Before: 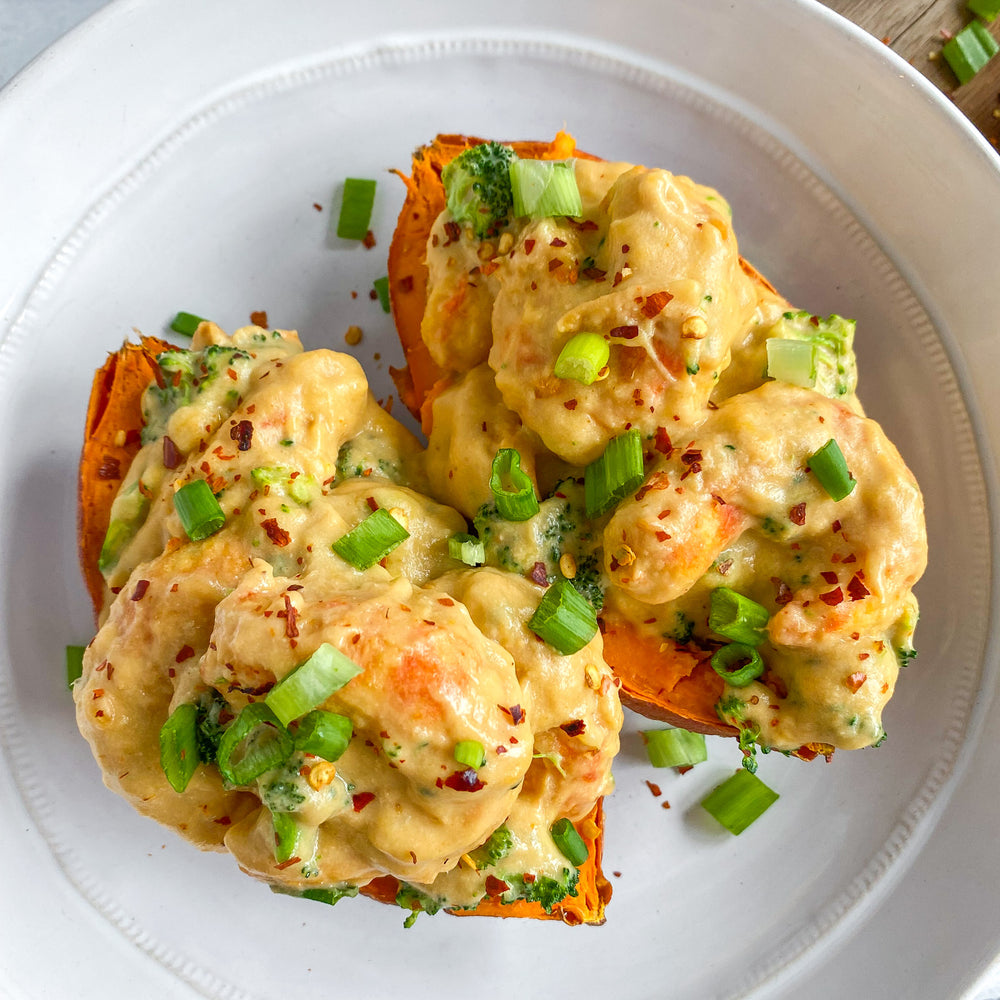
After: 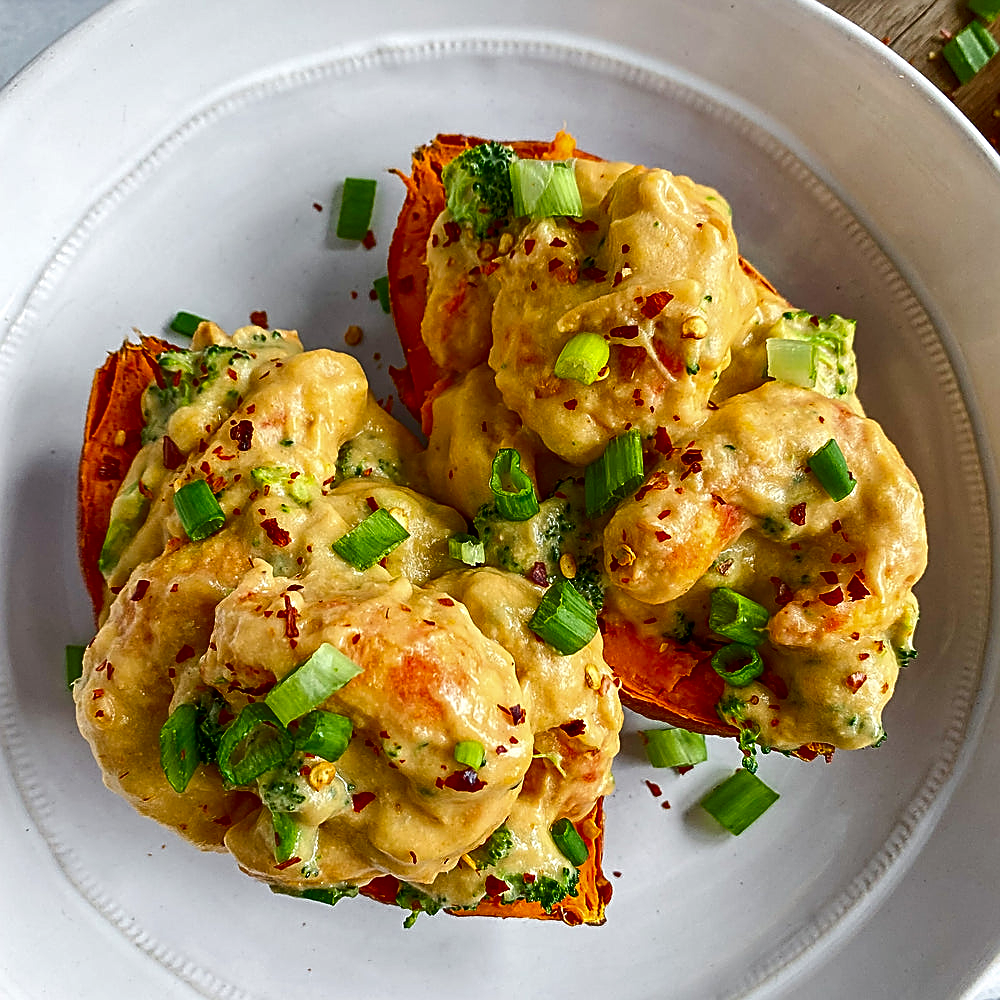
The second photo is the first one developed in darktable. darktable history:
contrast brightness saturation: contrast 0.1, brightness -0.26, saturation 0.14
sharpen: amount 1
